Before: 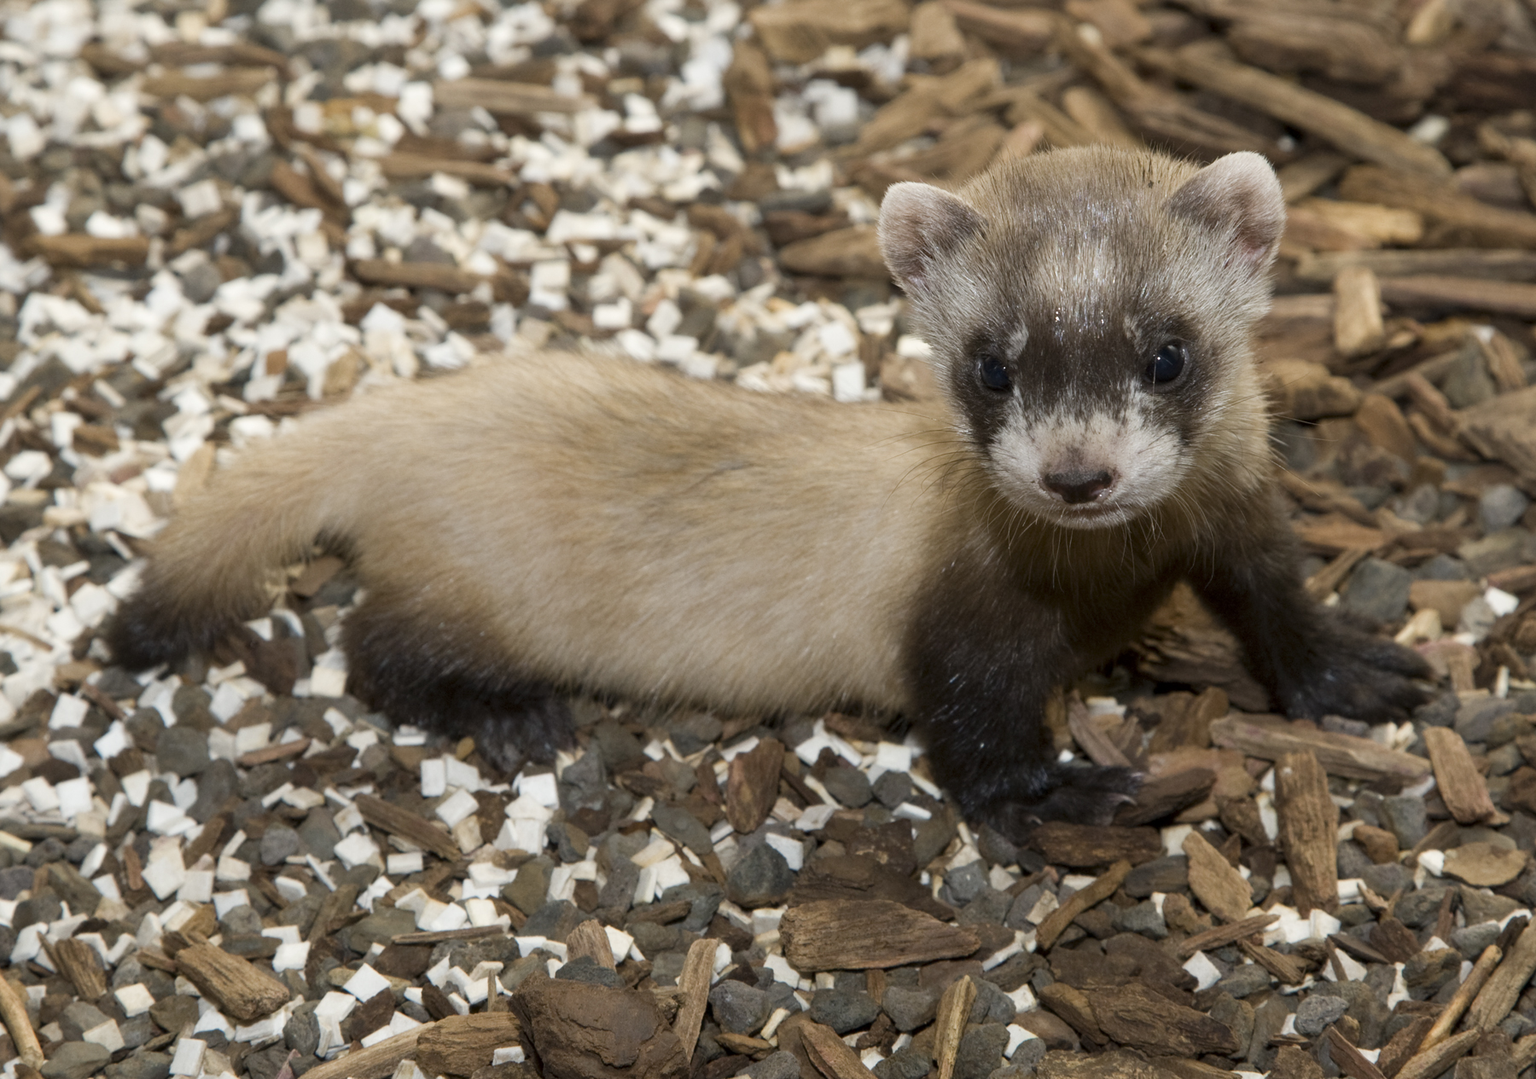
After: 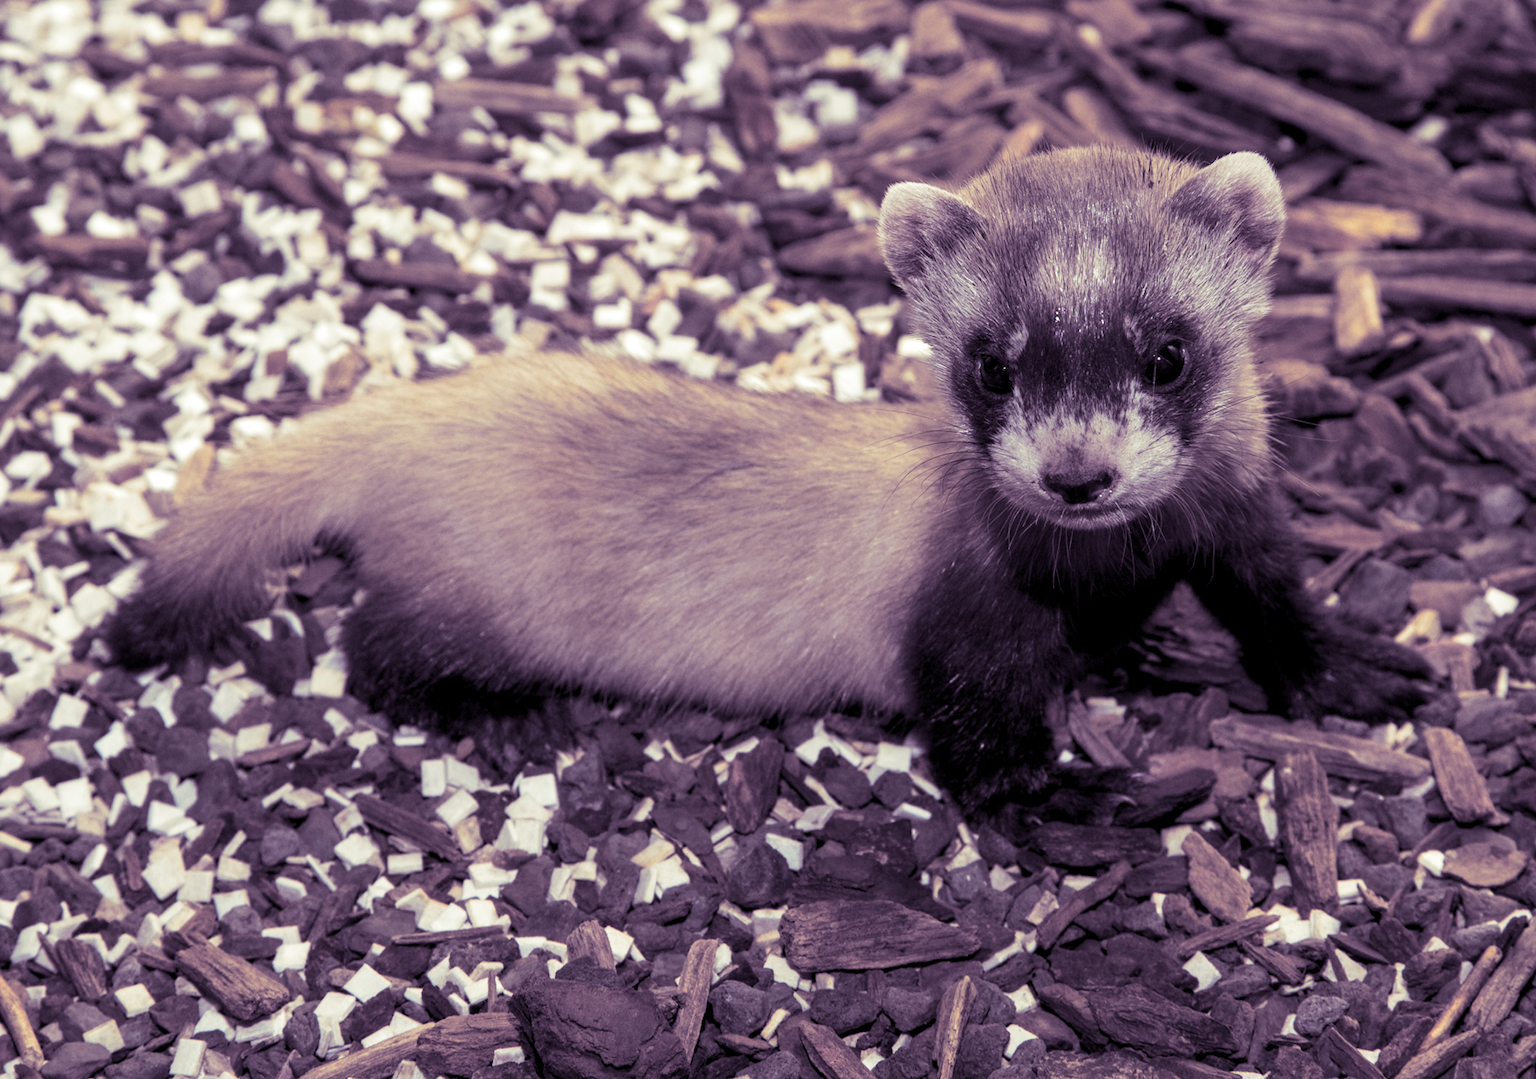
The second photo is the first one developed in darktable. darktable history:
split-toning: shadows › hue 266.4°, shadows › saturation 0.4, highlights › hue 61.2°, highlights › saturation 0.3, compress 0%
local contrast: detail 130%
